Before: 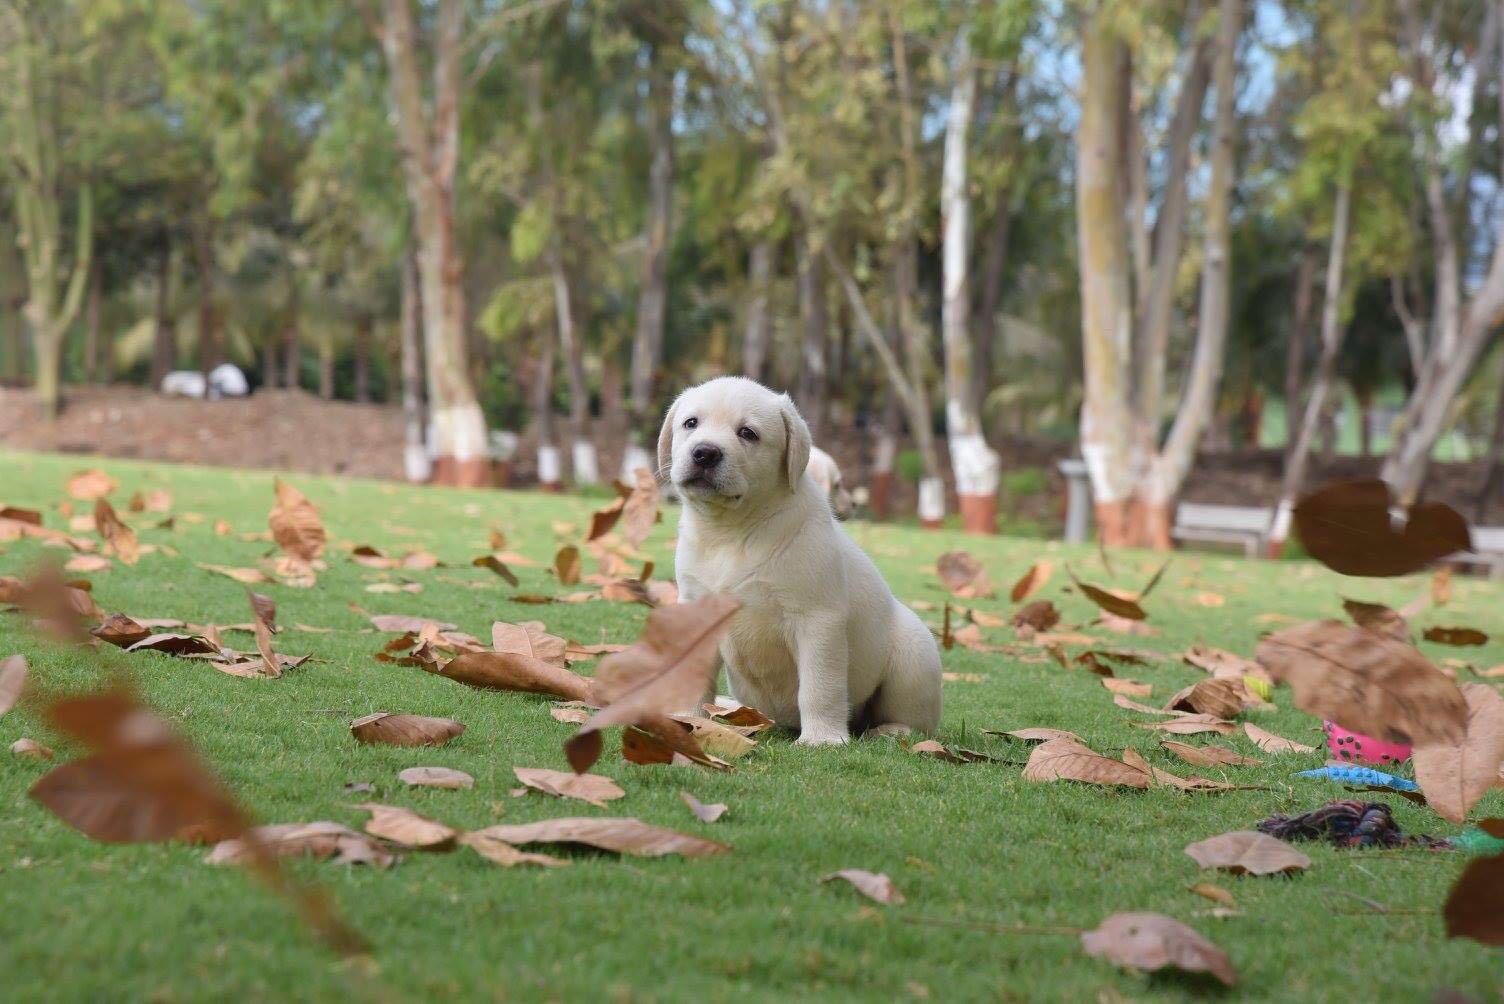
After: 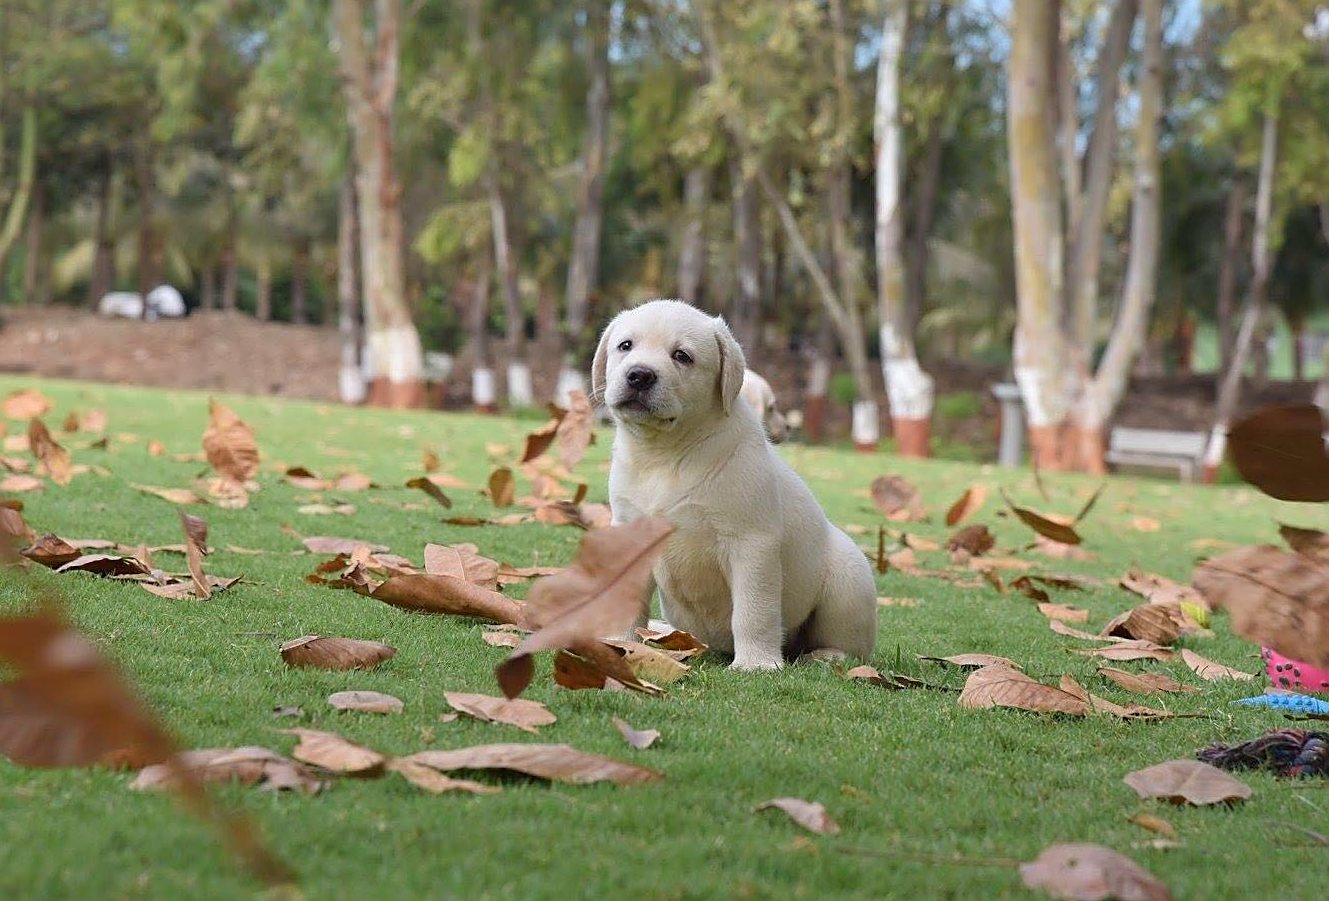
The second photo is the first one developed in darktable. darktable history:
sharpen: on, module defaults
crop: left 3.305%, top 6.436%, right 6.389%, bottom 3.258%
rotate and perspective: rotation 0.226°, lens shift (vertical) -0.042, crop left 0.023, crop right 0.982, crop top 0.006, crop bottom 0.994
